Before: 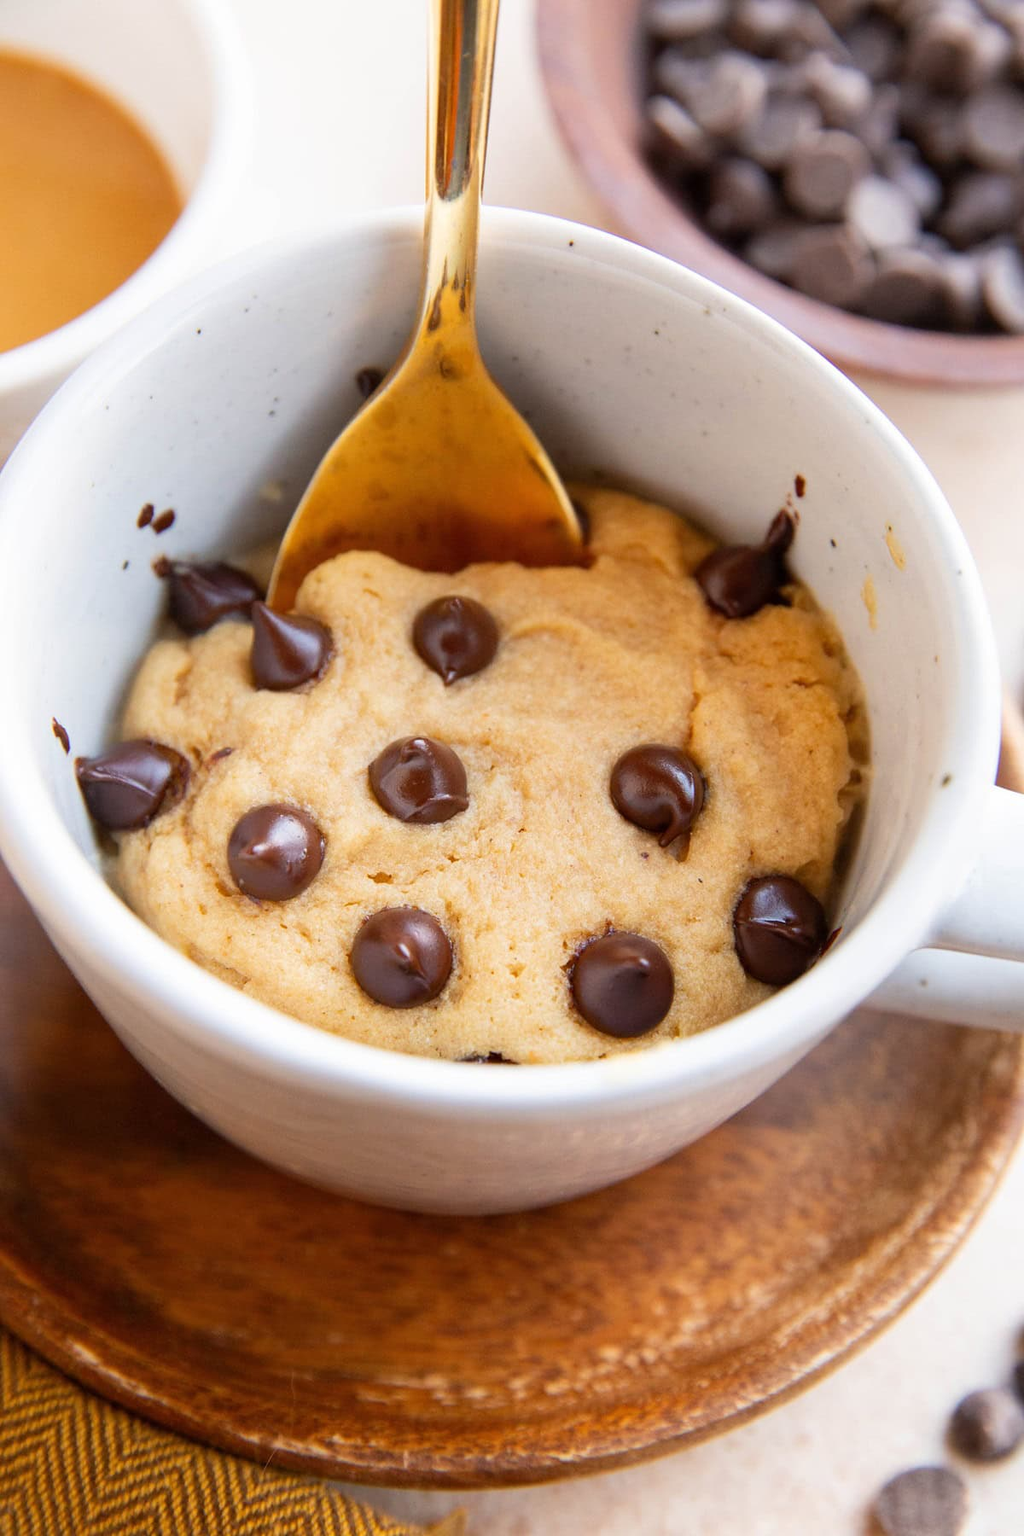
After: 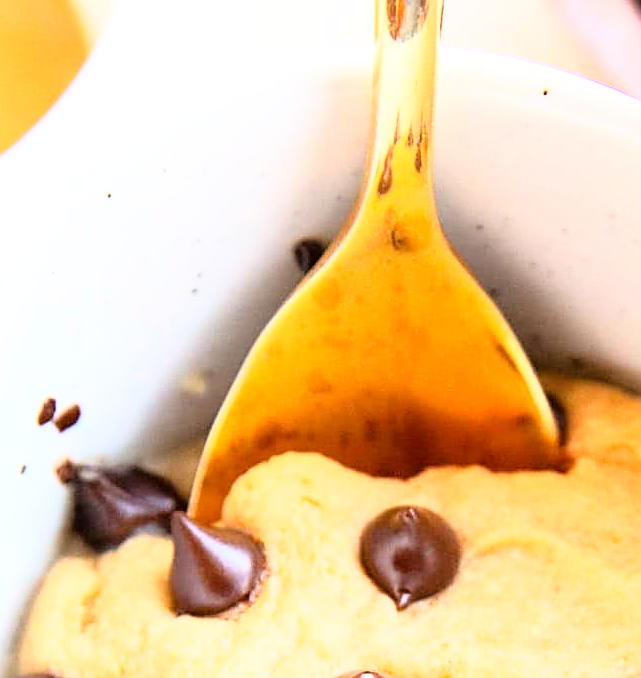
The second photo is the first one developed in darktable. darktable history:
tone equalizer: edges refinement/feathering 500, mask exposure compensation -1.57 EV, preserve details guided filter
crop: left 10.35%, top 10.725%, right 36.209%, bottom 51.562%
exposure: black level correction 0.001, exposure 0.3 EV, compensate highlight preservation false
base curve: curves: ch0 [(0, 0) (0.012, 0.01) (0.073, 0.168) (0.31, 0.711) (0.645, 0.957) (1, 1)]
sharpen: on, module defaults
